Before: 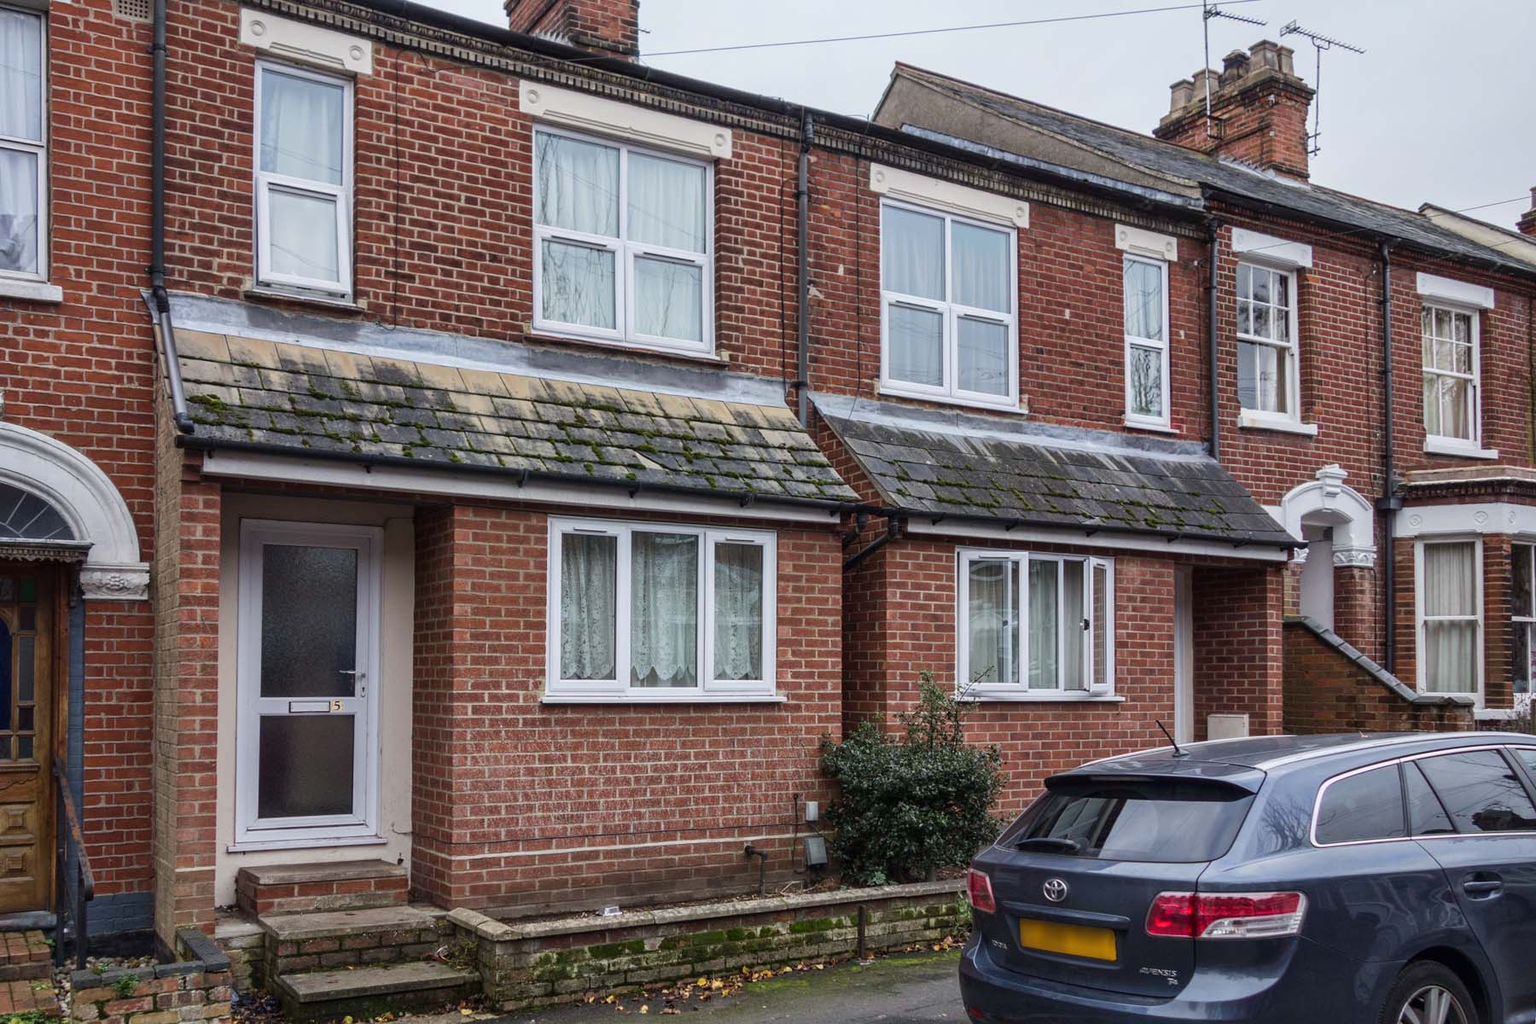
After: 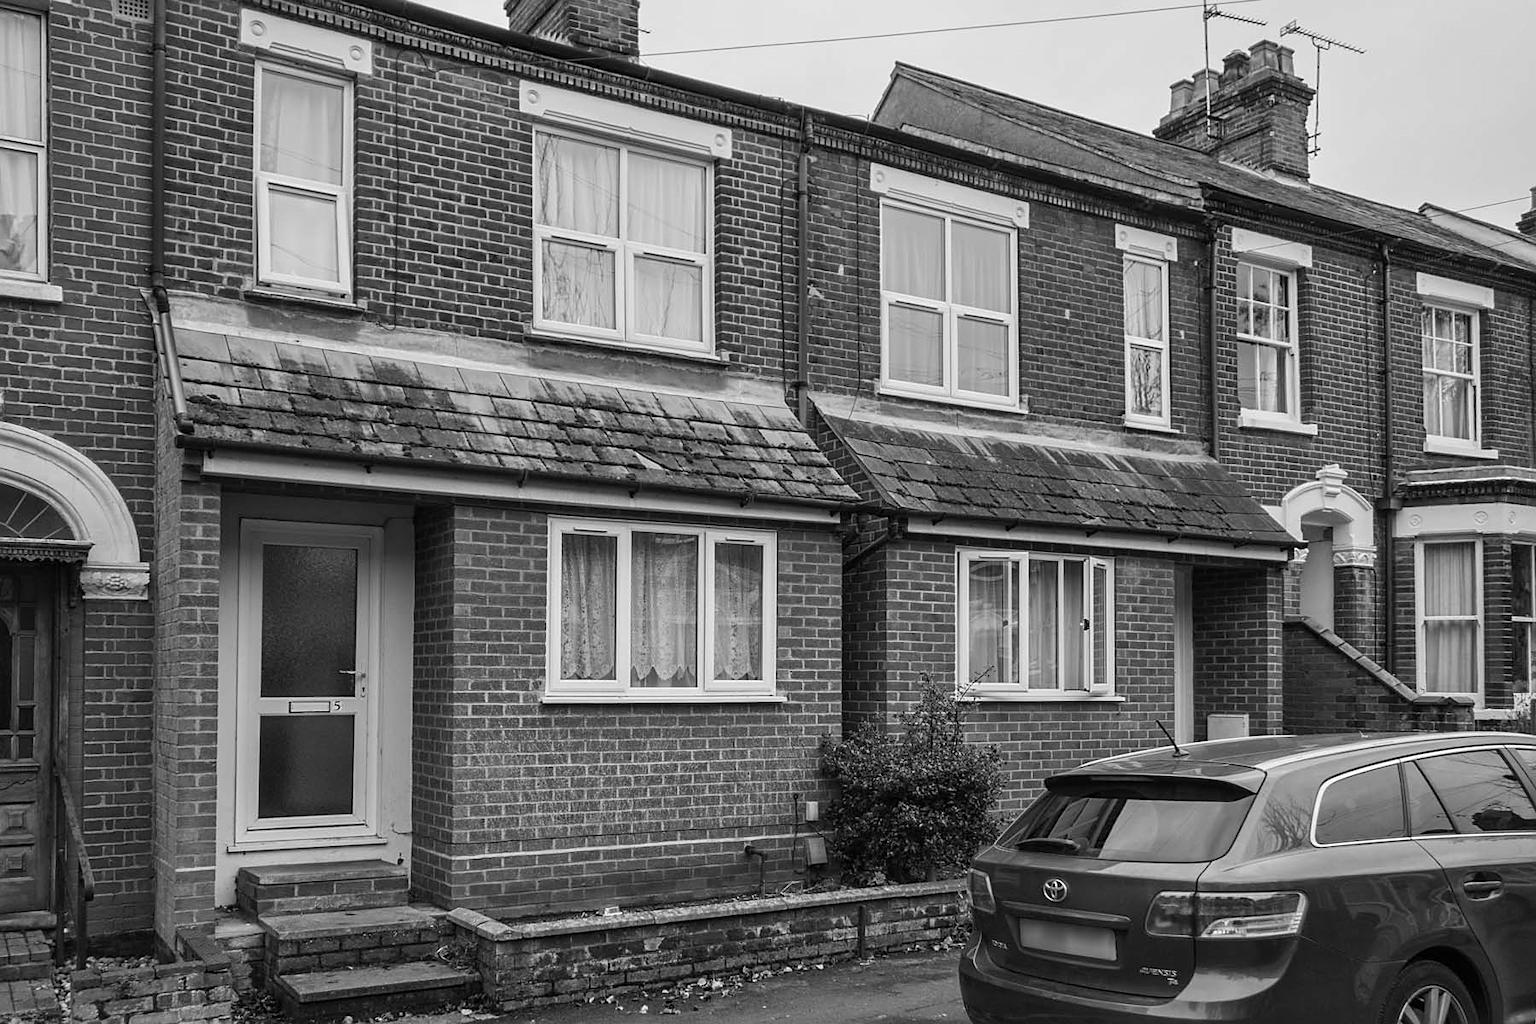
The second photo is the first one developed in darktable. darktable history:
white balance: red 0.871, blue 1.249
sharpen: radius 1.864, amount 0.398, threshold 1.271
monochrome: a 32, b 64, size 2.3
exposure: exposure 0.127 EV, compensate highlight preservation false
